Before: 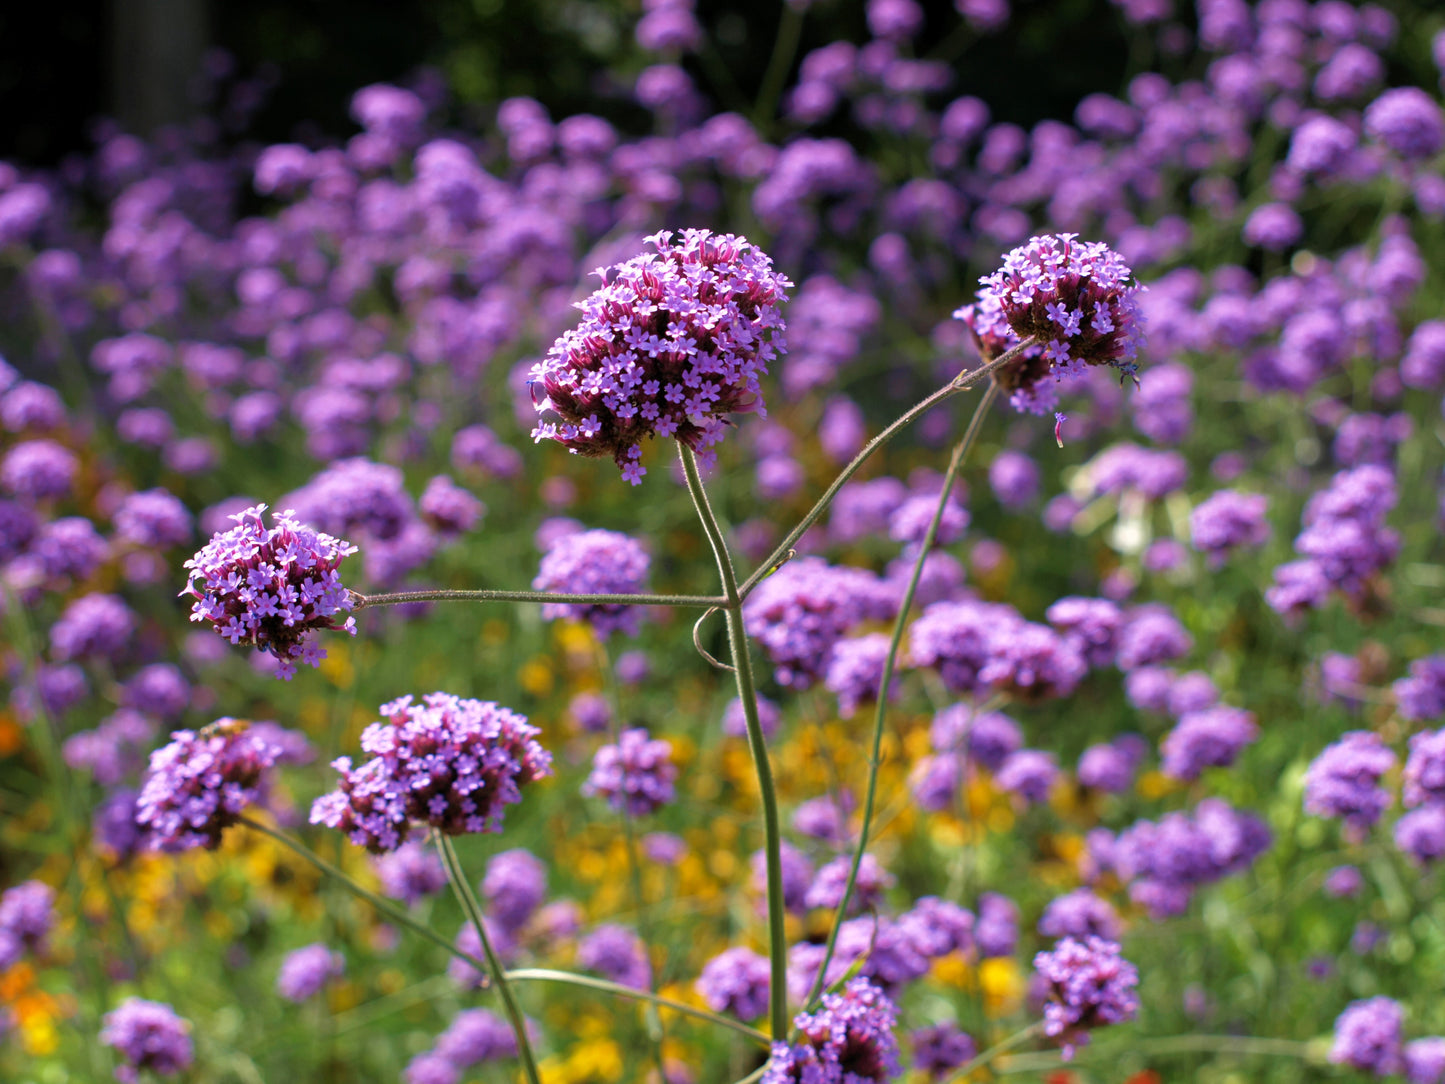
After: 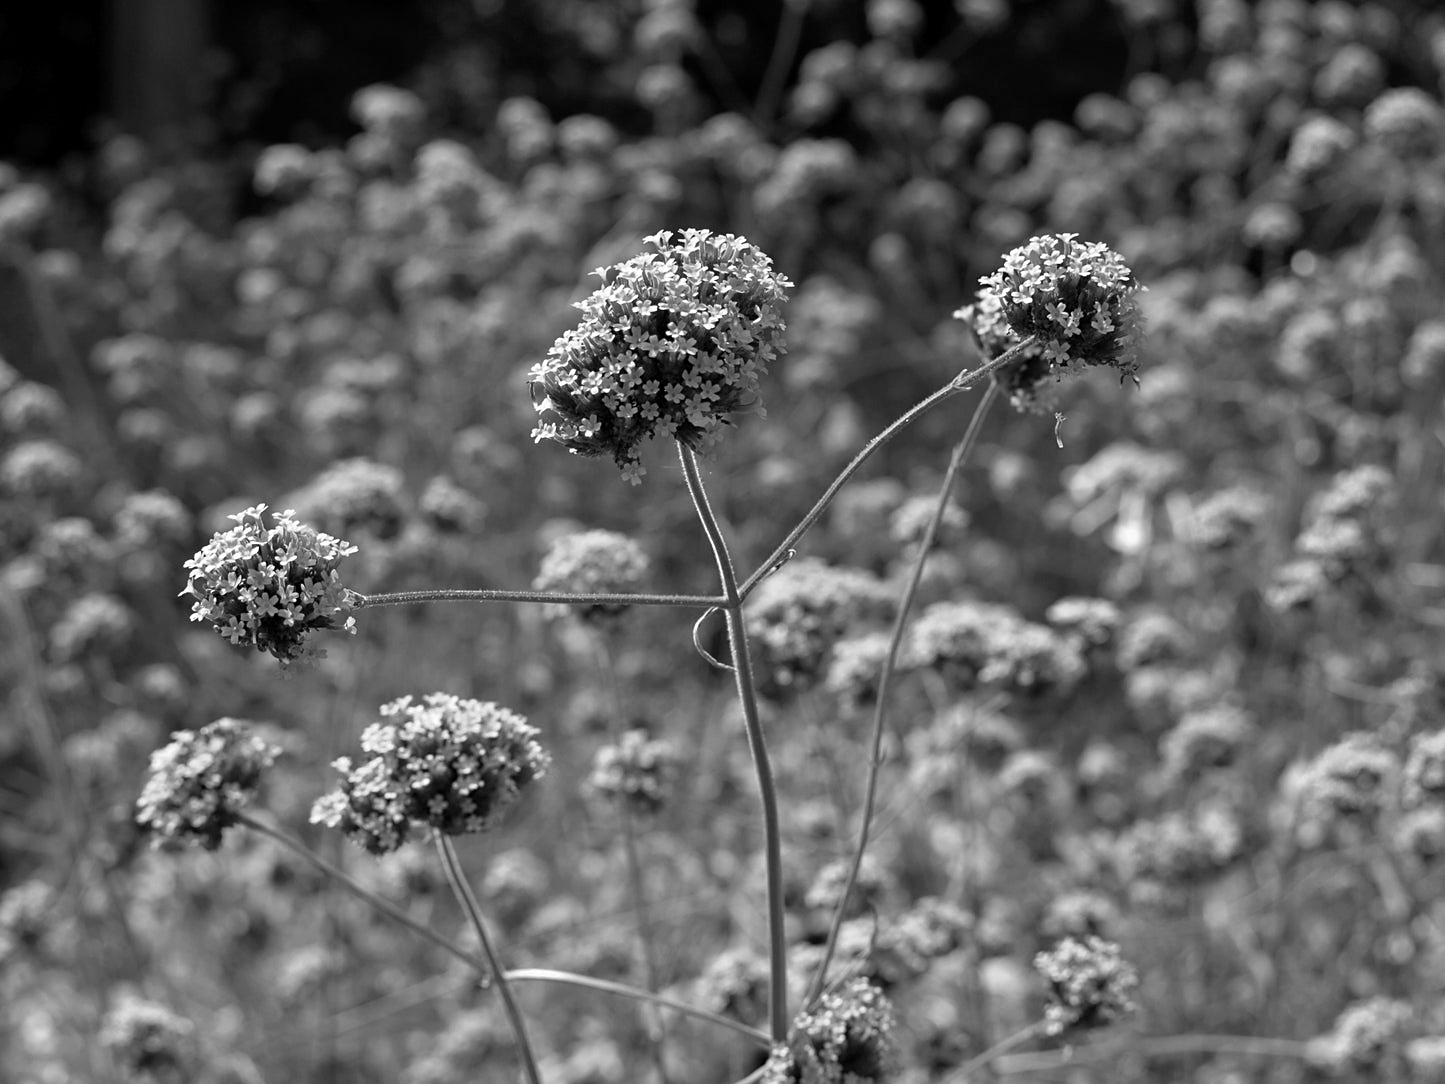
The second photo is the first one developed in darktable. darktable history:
monochrome: on, module defaults
sharpen: radius 1.864, amount 0.398, threshold 1.271
